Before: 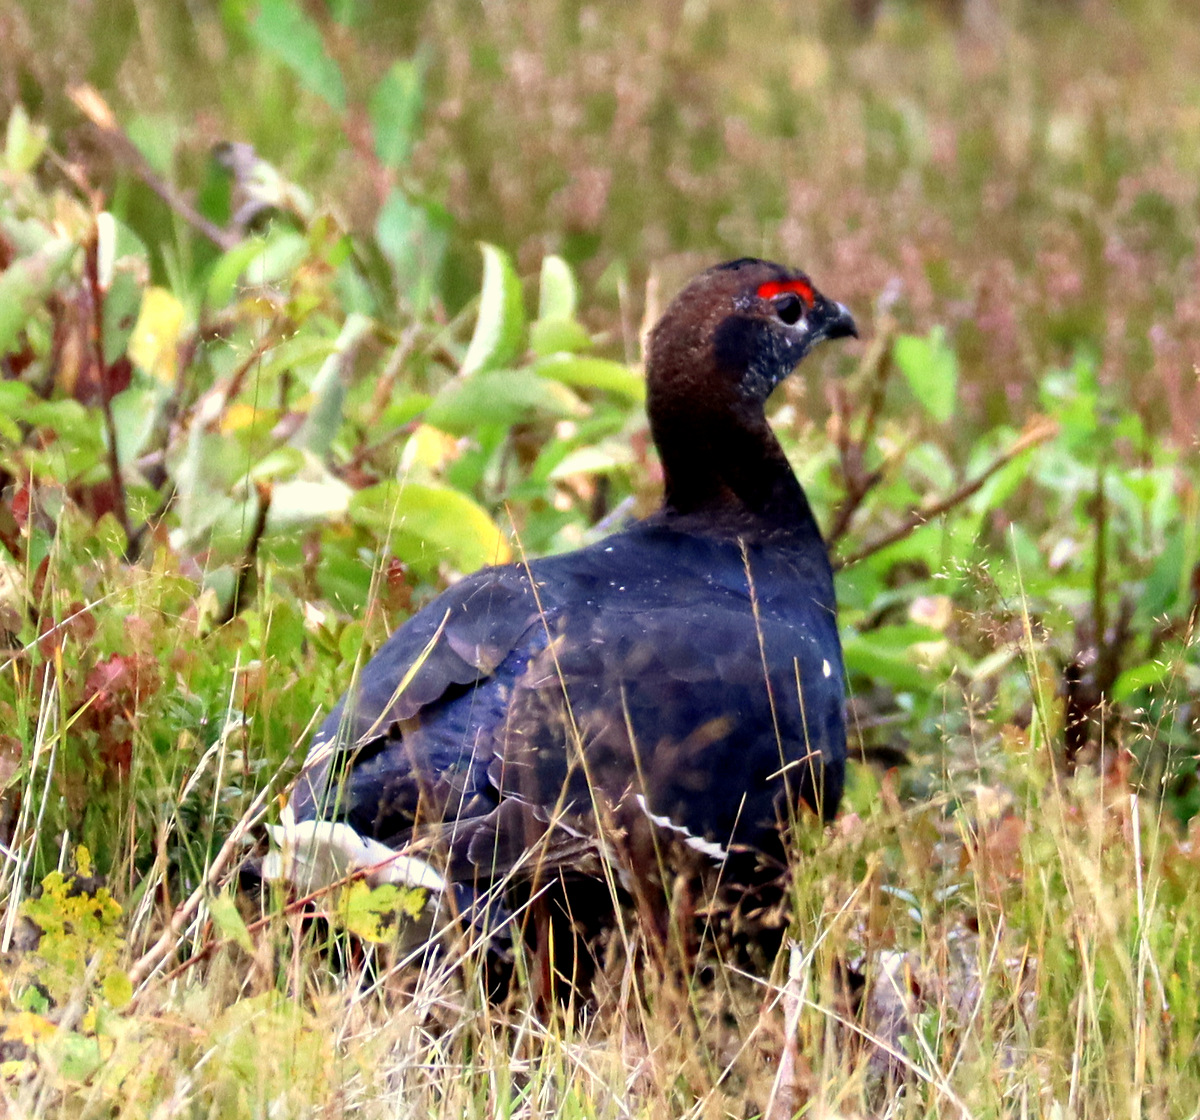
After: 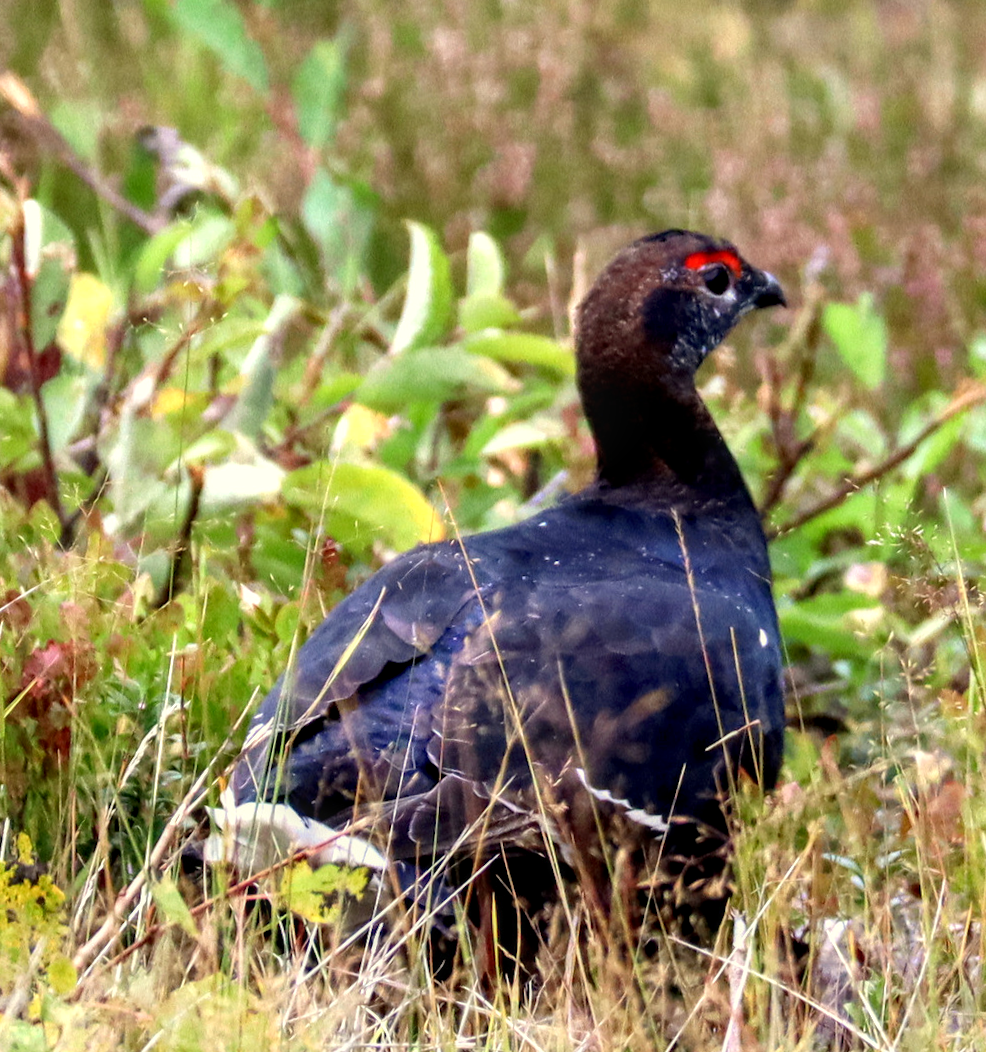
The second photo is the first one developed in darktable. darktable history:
crop and rotate: angle 1.4°, left 4.425%, top 1.061%, right 11.237%, bottom 2.565%
local contrast: on, module defaults
